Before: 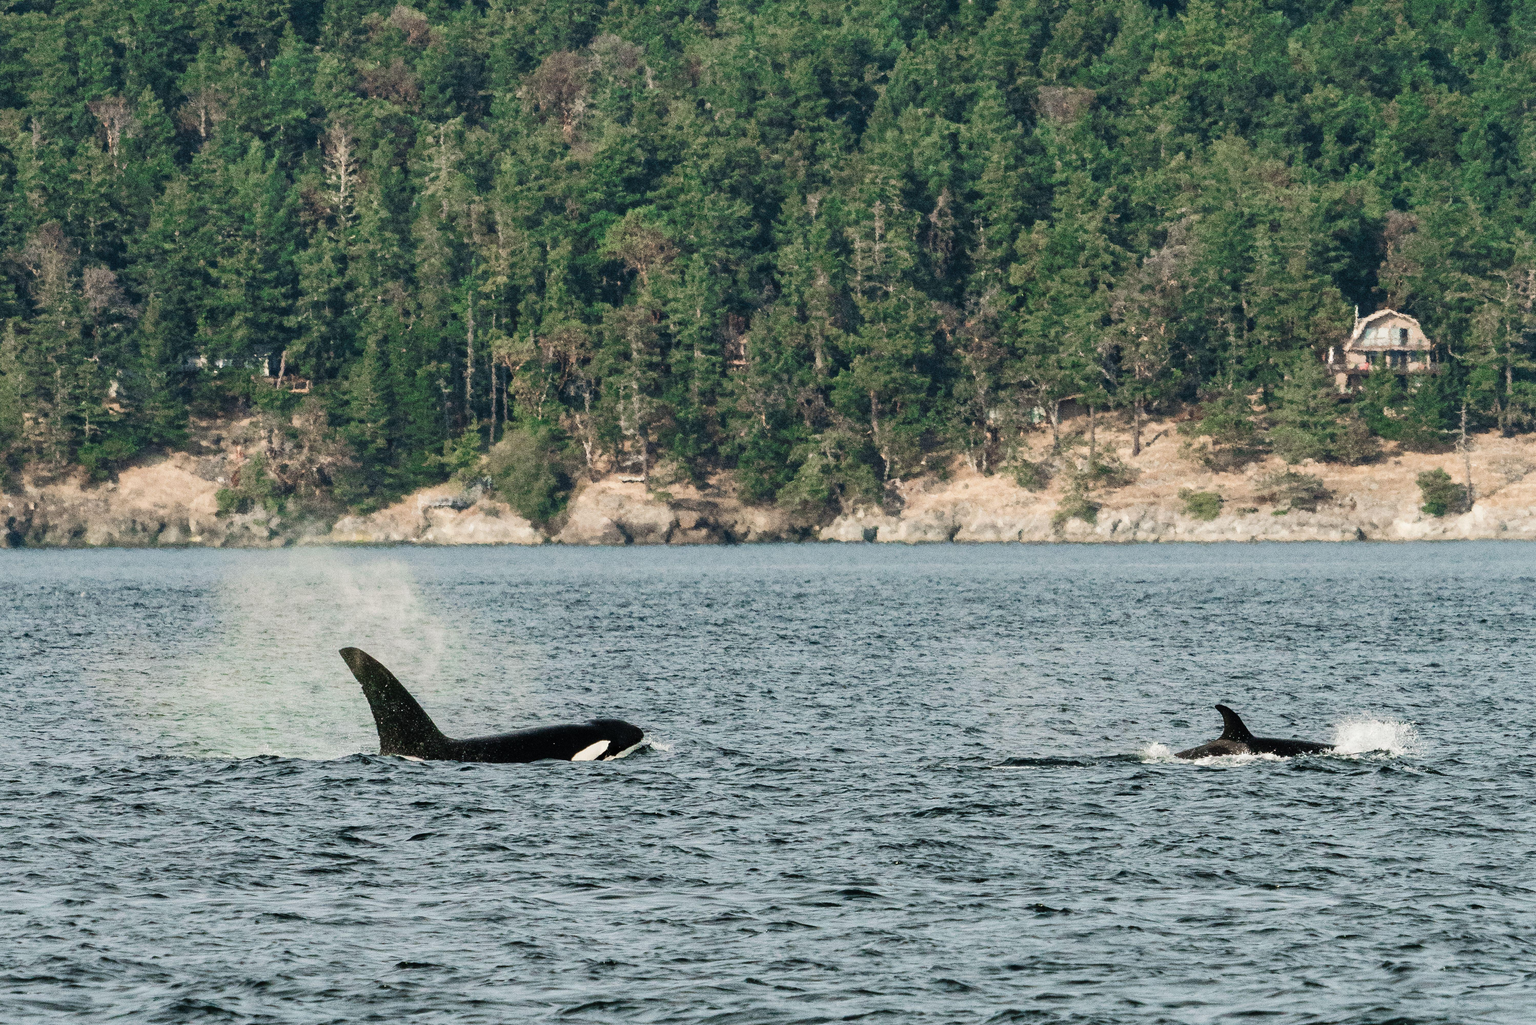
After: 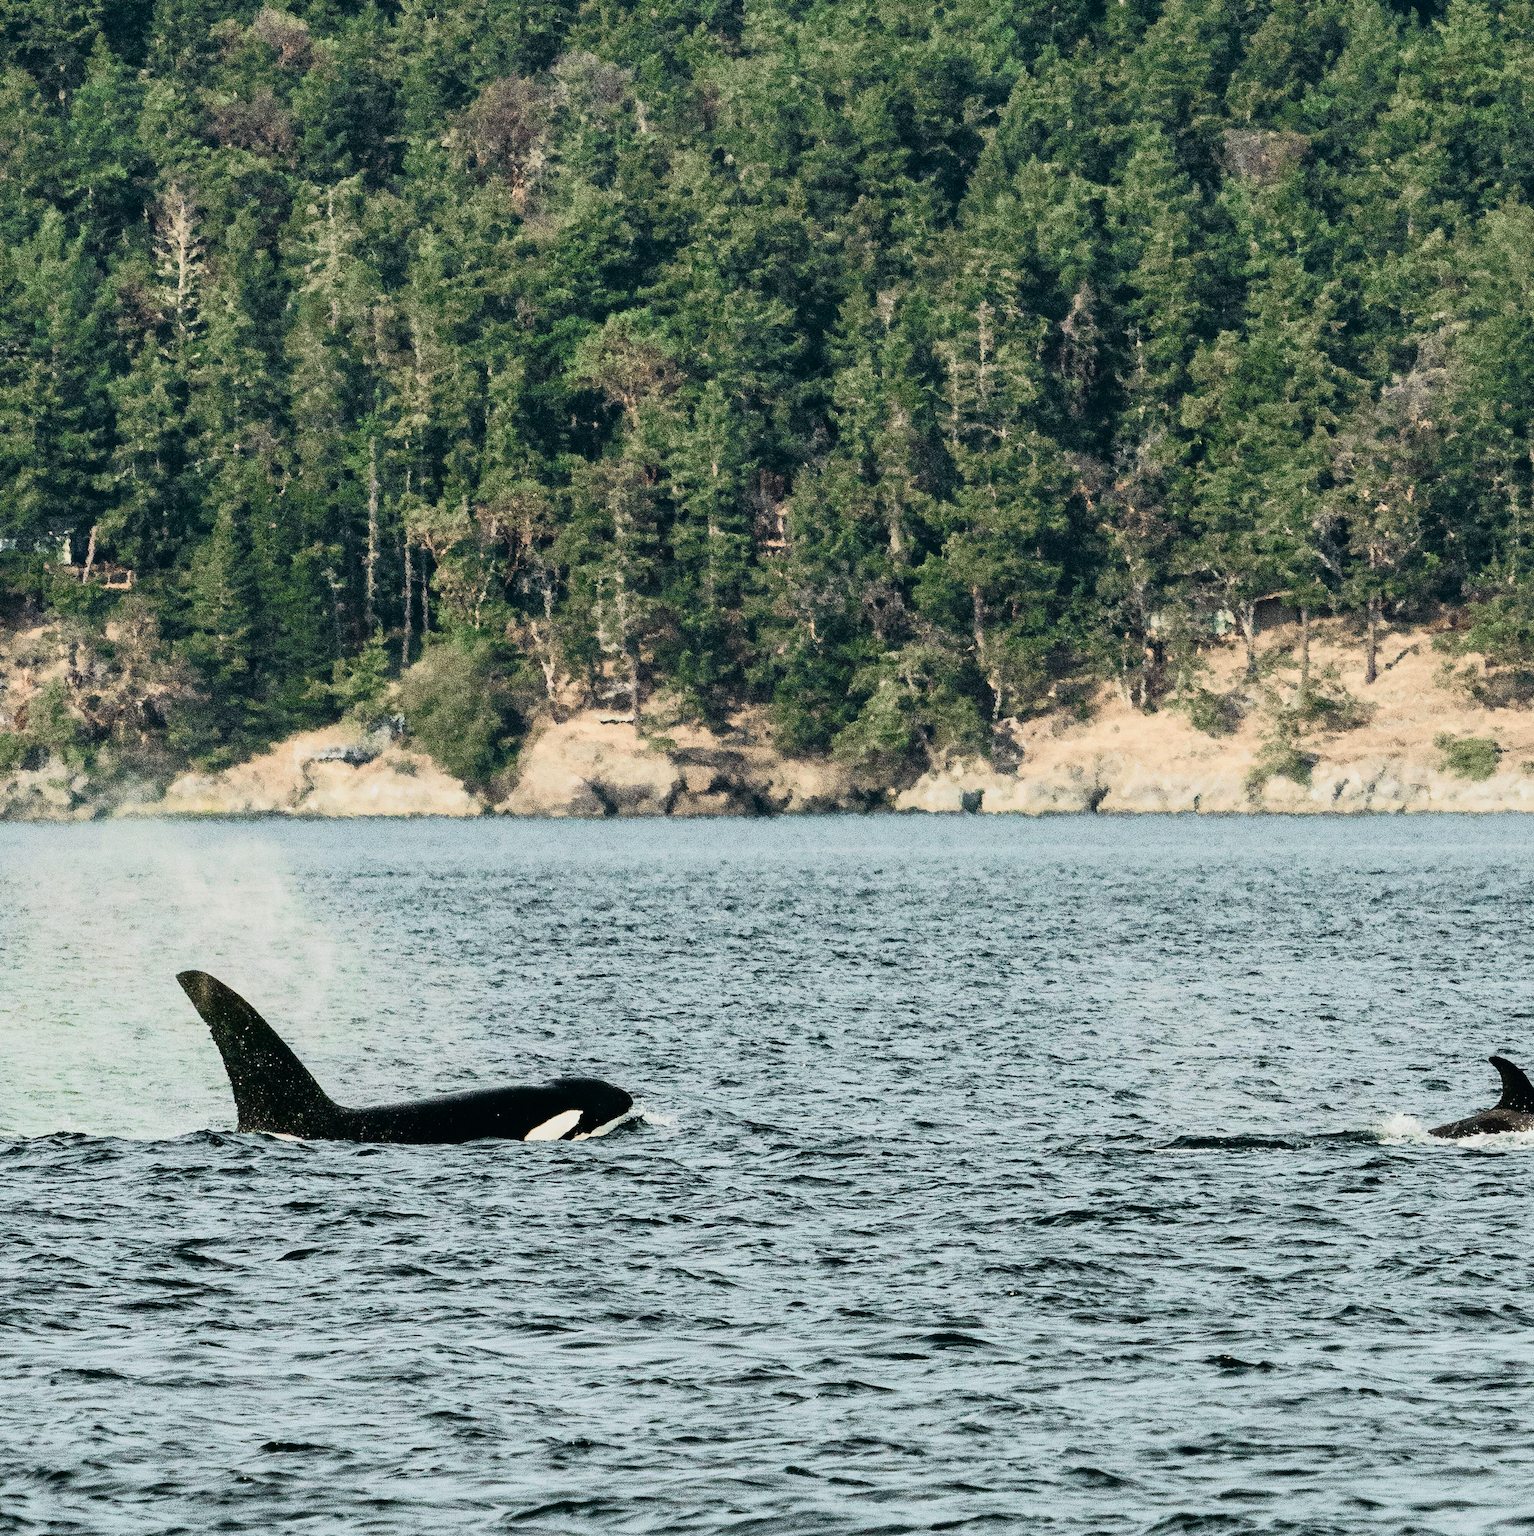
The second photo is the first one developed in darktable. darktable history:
tone curve: curves: ch0 [(0, 0.008) (0.081, 0.044) (0.177, 0.123) (0.283, 0.253) (0.427, 0.441) (0.495, 0.524) (0.661, 0.756) (0.796, 0.859) (1, 0.951)]; ch1 [(0, 0) (0.161, 0.092) (0.35, 0.33) (0.392, 0.392) (0.427, 0.426) (0.479, 0.472) (0.505, 0.5) (0.521, 0.519) (0.567, 0.556) (0.583, 0.588) (0.625, 0.627) (0.678, 0.733) (1, 1)]; ch2 [(0, 0) (0.346, 0.362) (0.404, 0.427) (0.502, 0.499) (0.523, 0.522) (0.544, 0.561) (0.58, 0.59) (0.629, 0.642) (0.717, 0.678) (1, 1)], color space Lab, independent channels, preserve colors none
crop and rotate: left 14.436%, right 18.898%
contrast brightness saturation: saturation -0.05
exposure: exposure -0.05 EV
